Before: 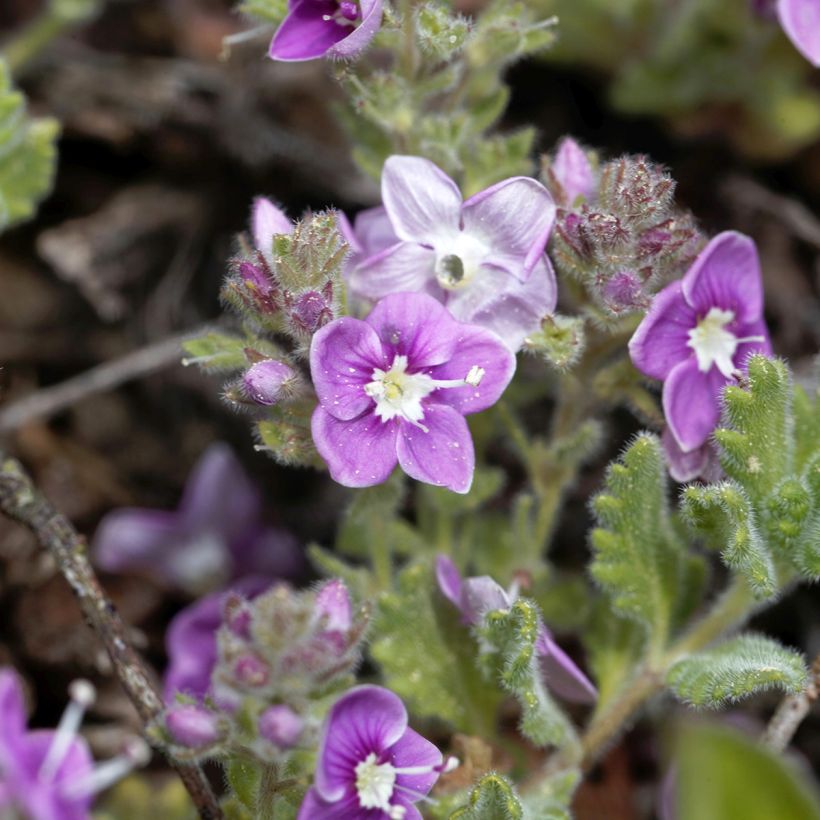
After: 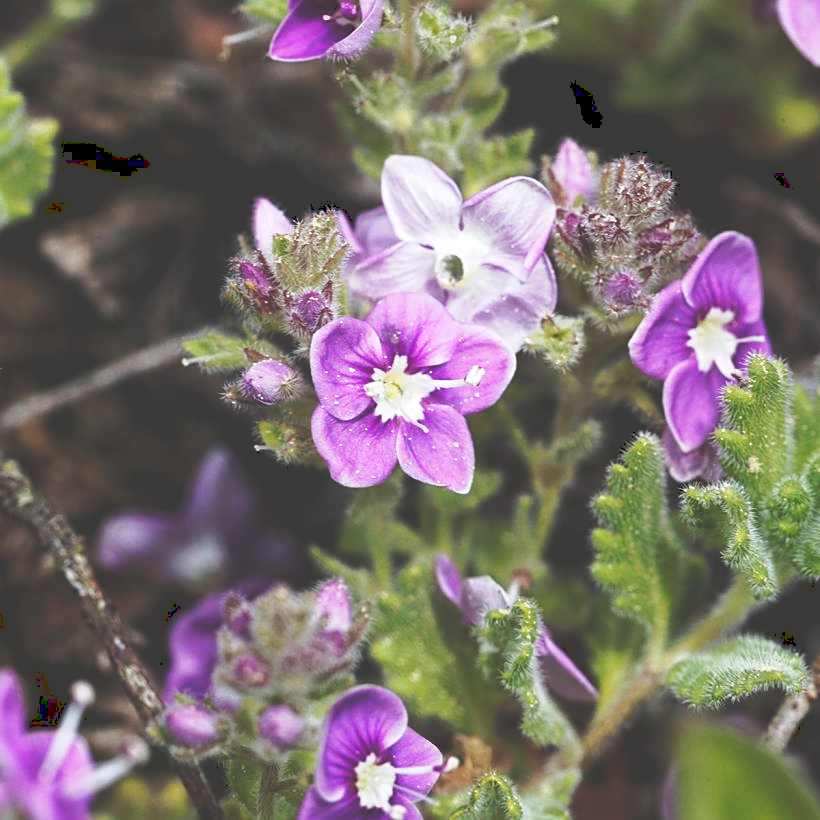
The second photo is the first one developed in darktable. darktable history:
sharpen: on, module defaults
levels: mode automatic
tone curve: curves: ch0 [(0, 0) (0.003, 0.24) (0.011, 0.24) (0.025, 0.24) (0.044, 0.244) (0.069, 0.244) (0.1, 0.252) (0.136, 0.264) (0.177, 0.274) (0.224, 0.284) (0.277, 0.313) (0.335, 0.361) (0.399, 0.415) (0.468, 0.498) (0.543, 0.595) (0.623, 0.695) (0.709, 0.793) (0.801, 0.883) (0.898, 0.942) (1, 1)], preserve colors none
